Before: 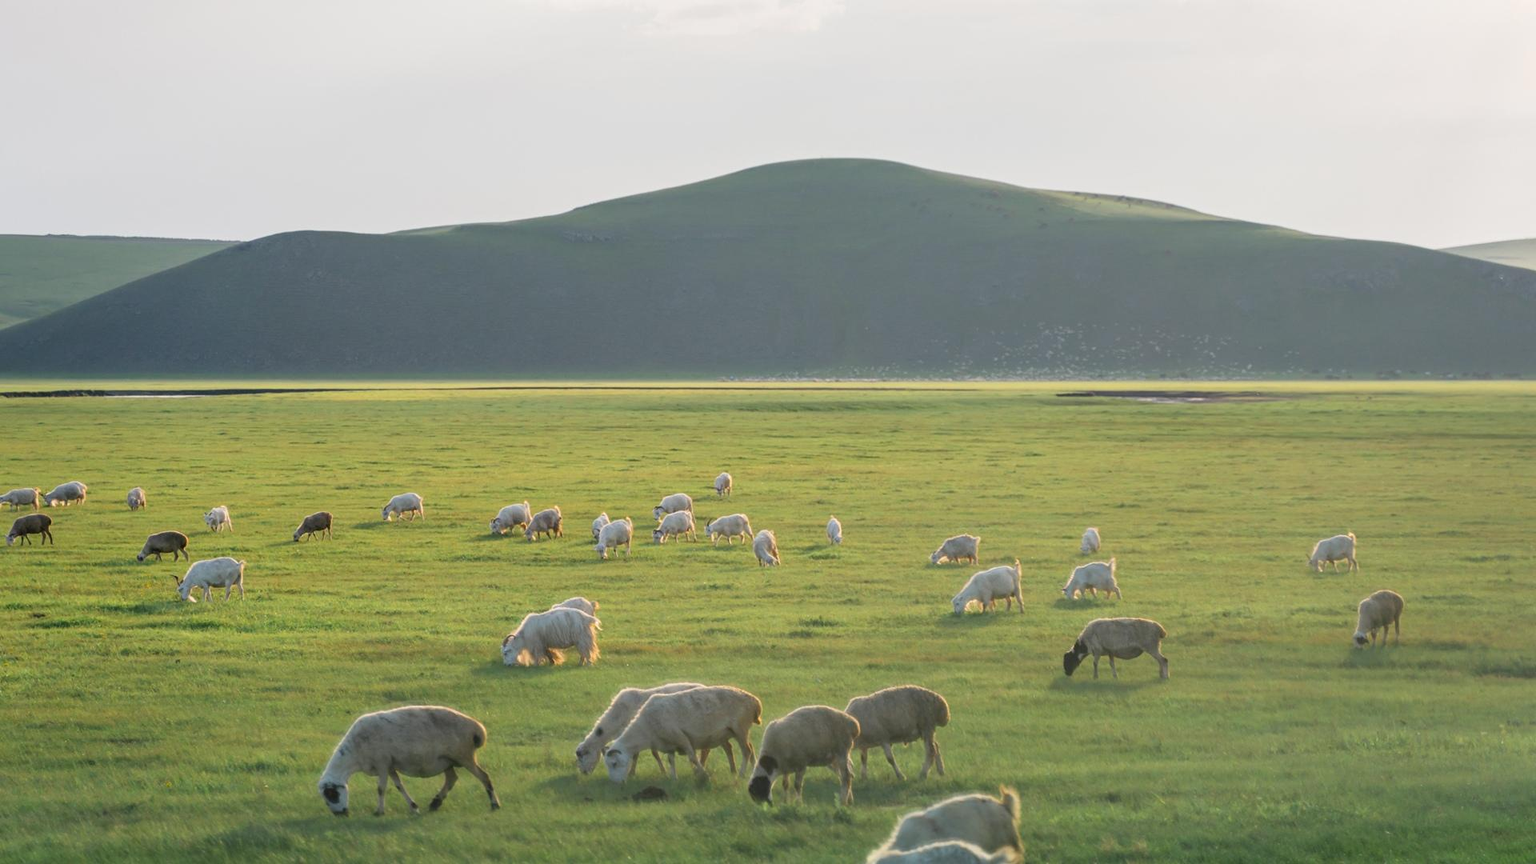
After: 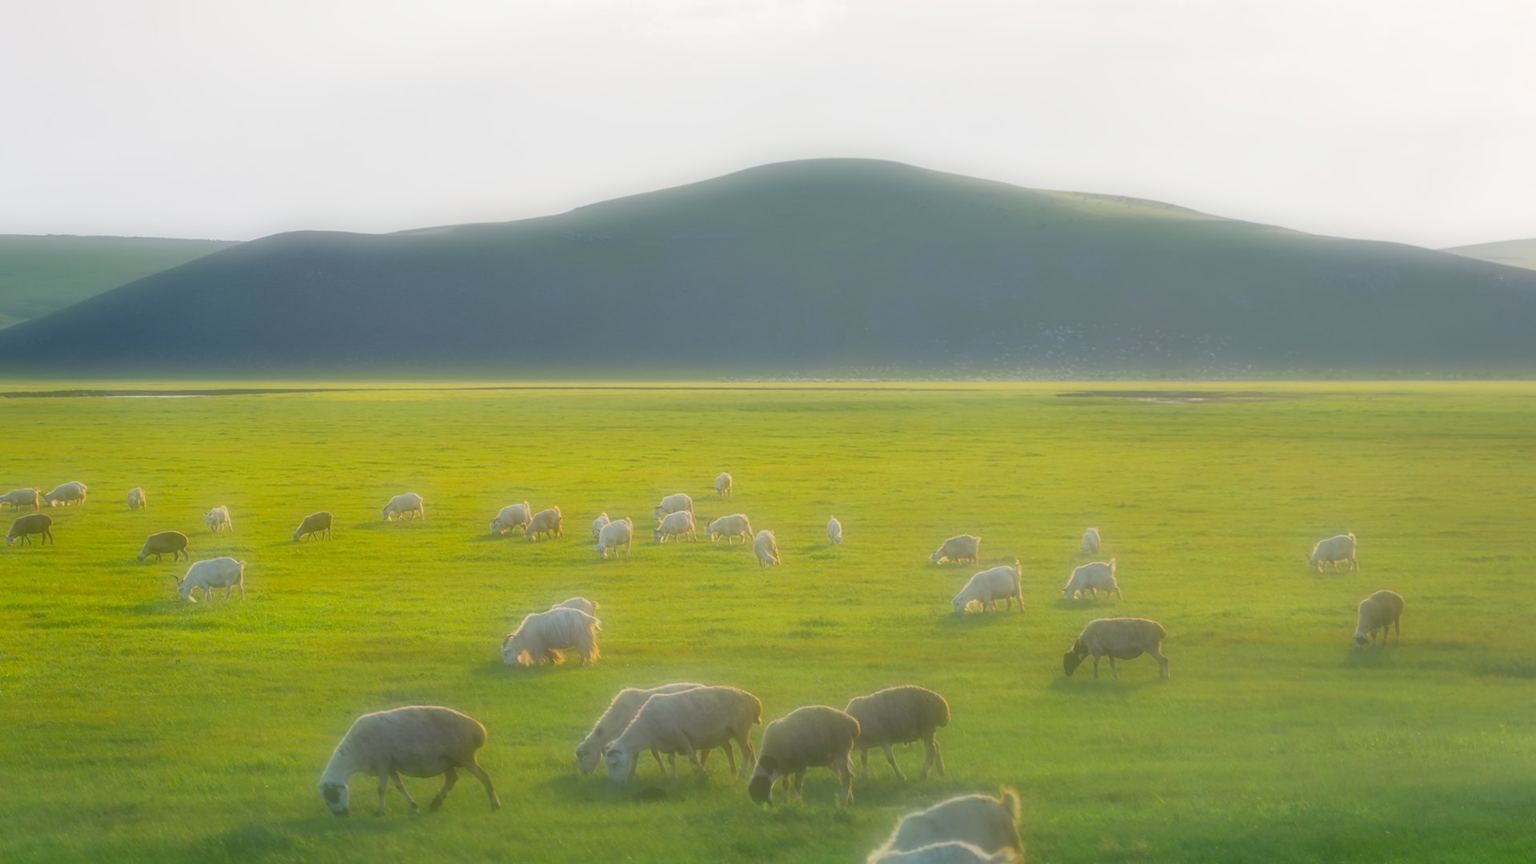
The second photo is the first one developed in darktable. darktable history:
color balance rgb: perceptual saturation grading › global saturation 25%, global vibrance 20%
exposure: black level correction 0.005, exposure 0.014 EV, compensate highlight preservation false
soften: on, module defaults
